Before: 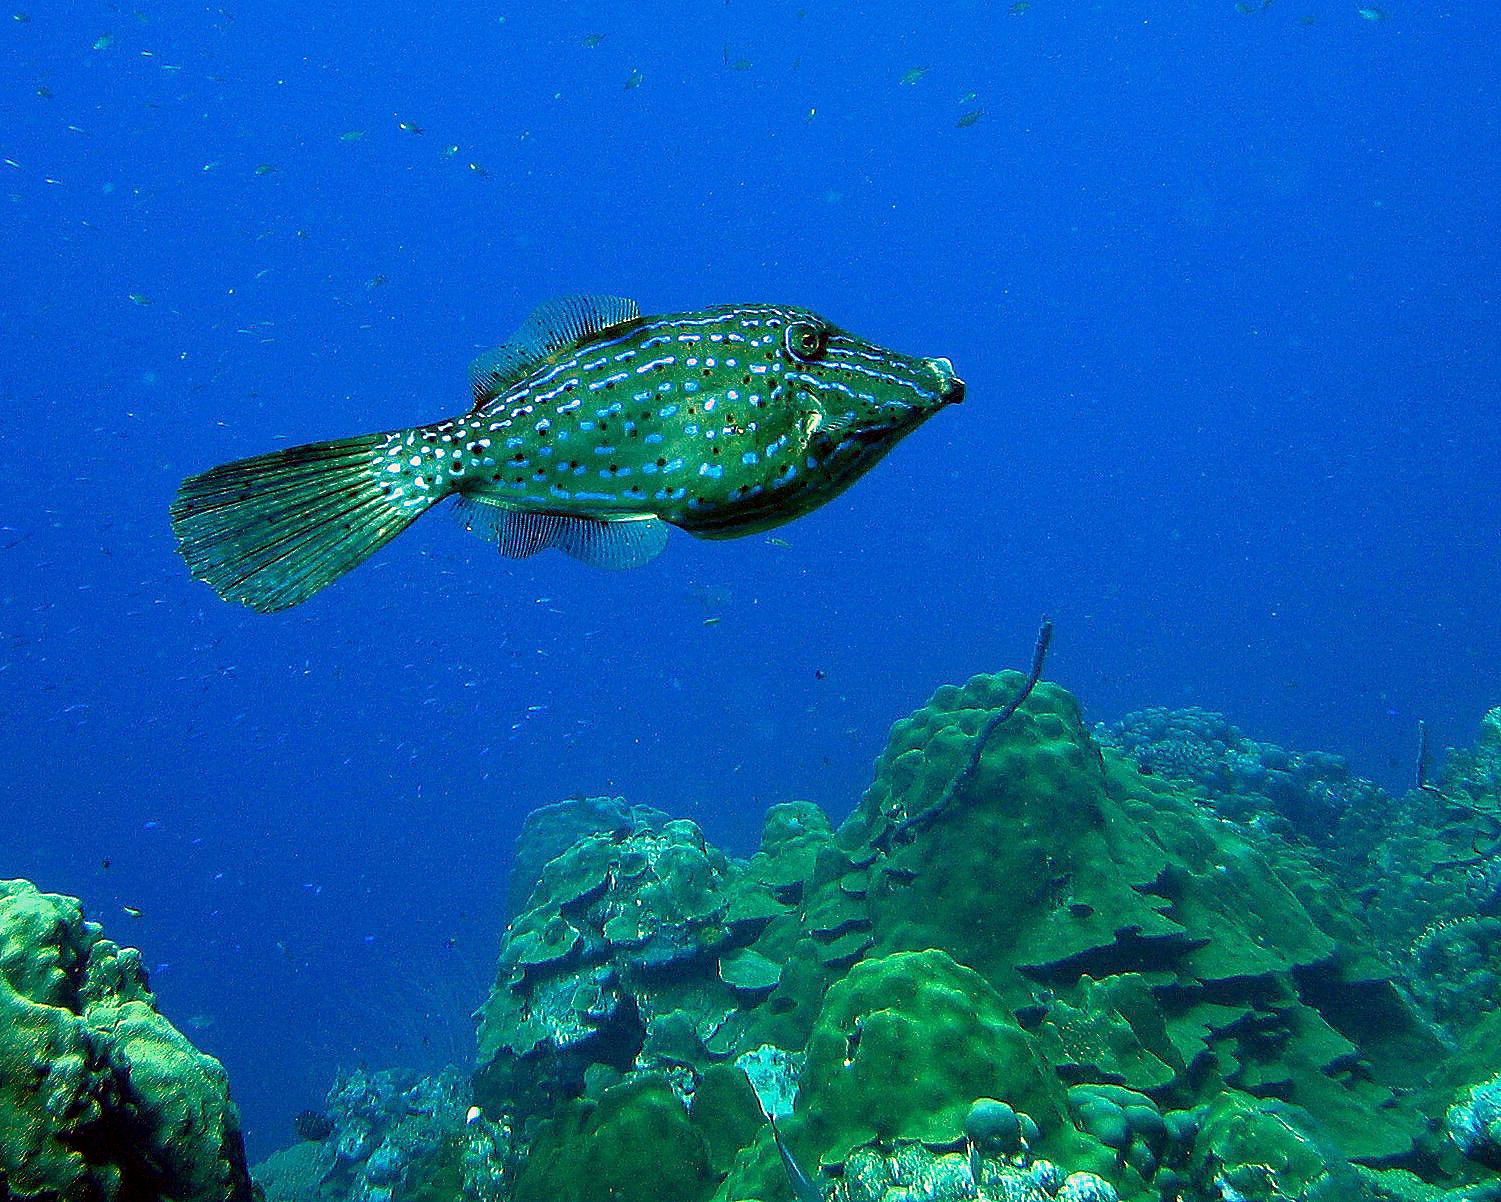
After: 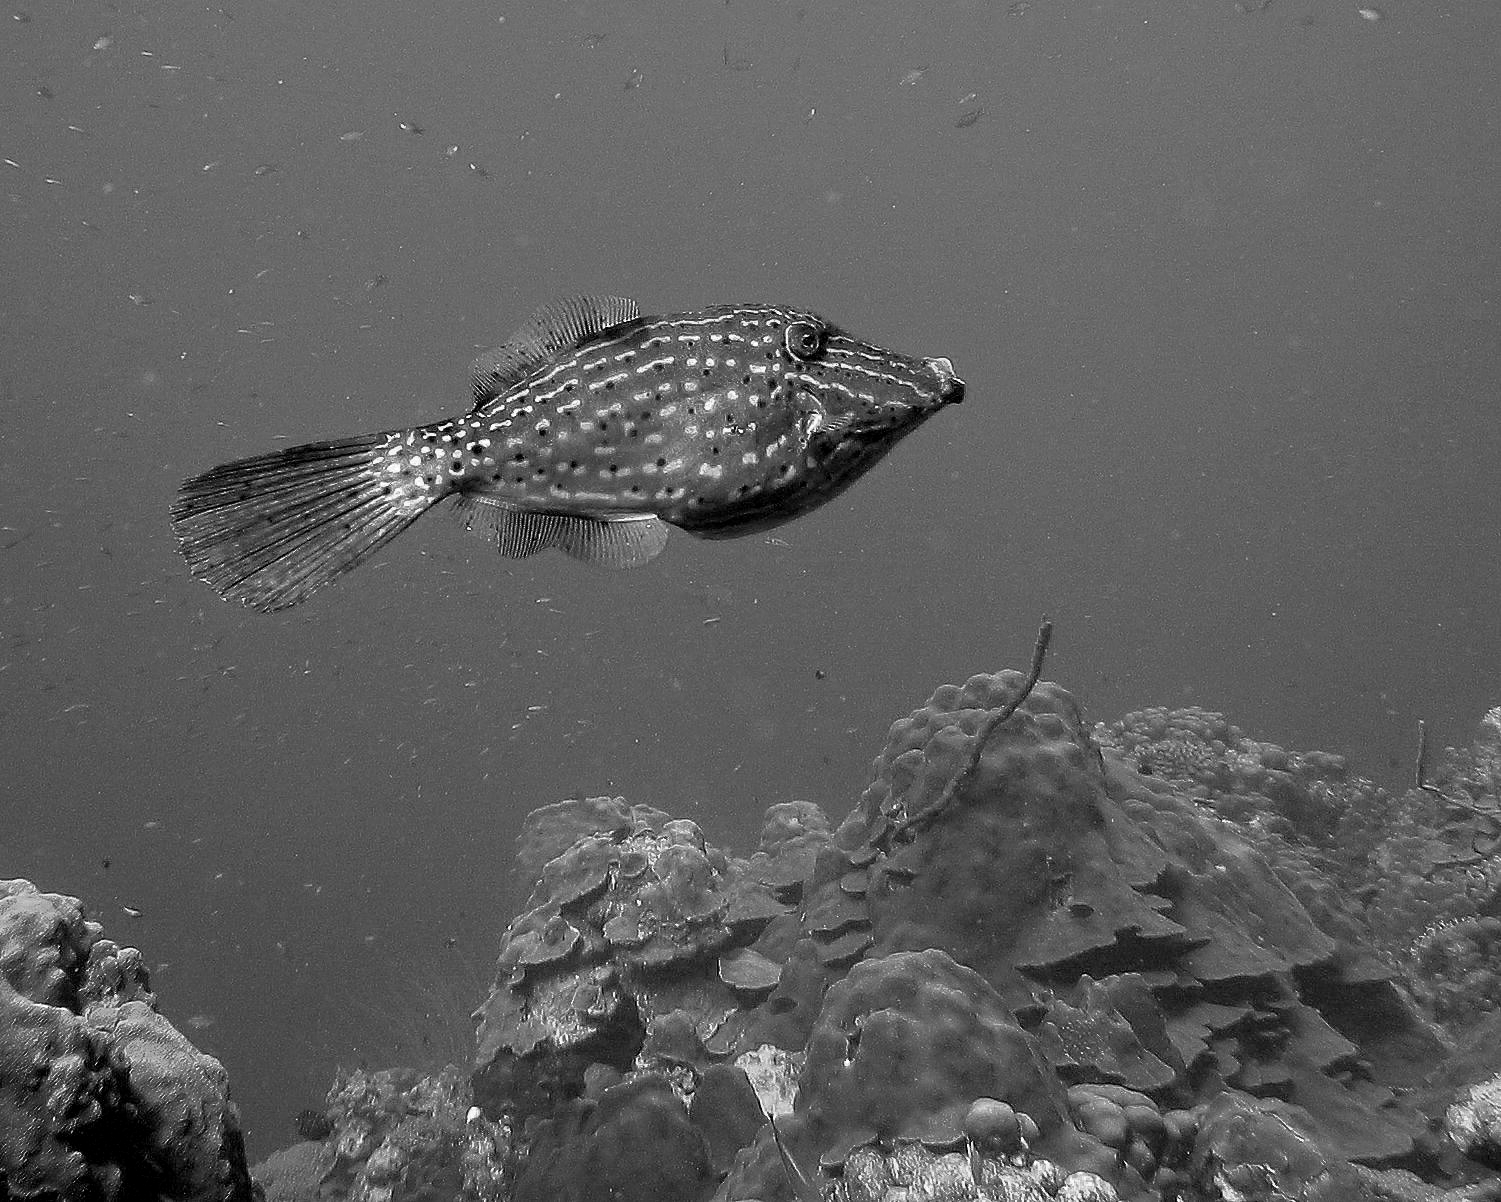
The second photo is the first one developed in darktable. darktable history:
exposure: black level correction 0.001, compensate highlight preservation false
color zones: curves: ch0 [(0.099, 0.624) (0.257, 0.596) (0.384, 0.376) (0.529, 0.492) (0.697, 0.564) (0.768, 0.532) (0.908, 0.644)]; ch1 [(0.112, 0.564) (0.254, 0.612) (0.432, 0.676) (0.592, 0.456) (0.743, 0.684) (0.888, 0.536)]; ch2 [(0.25, 0.5) (0.469, 0.36) (0.75, 0.5)]
monochrome: on, module defaults
